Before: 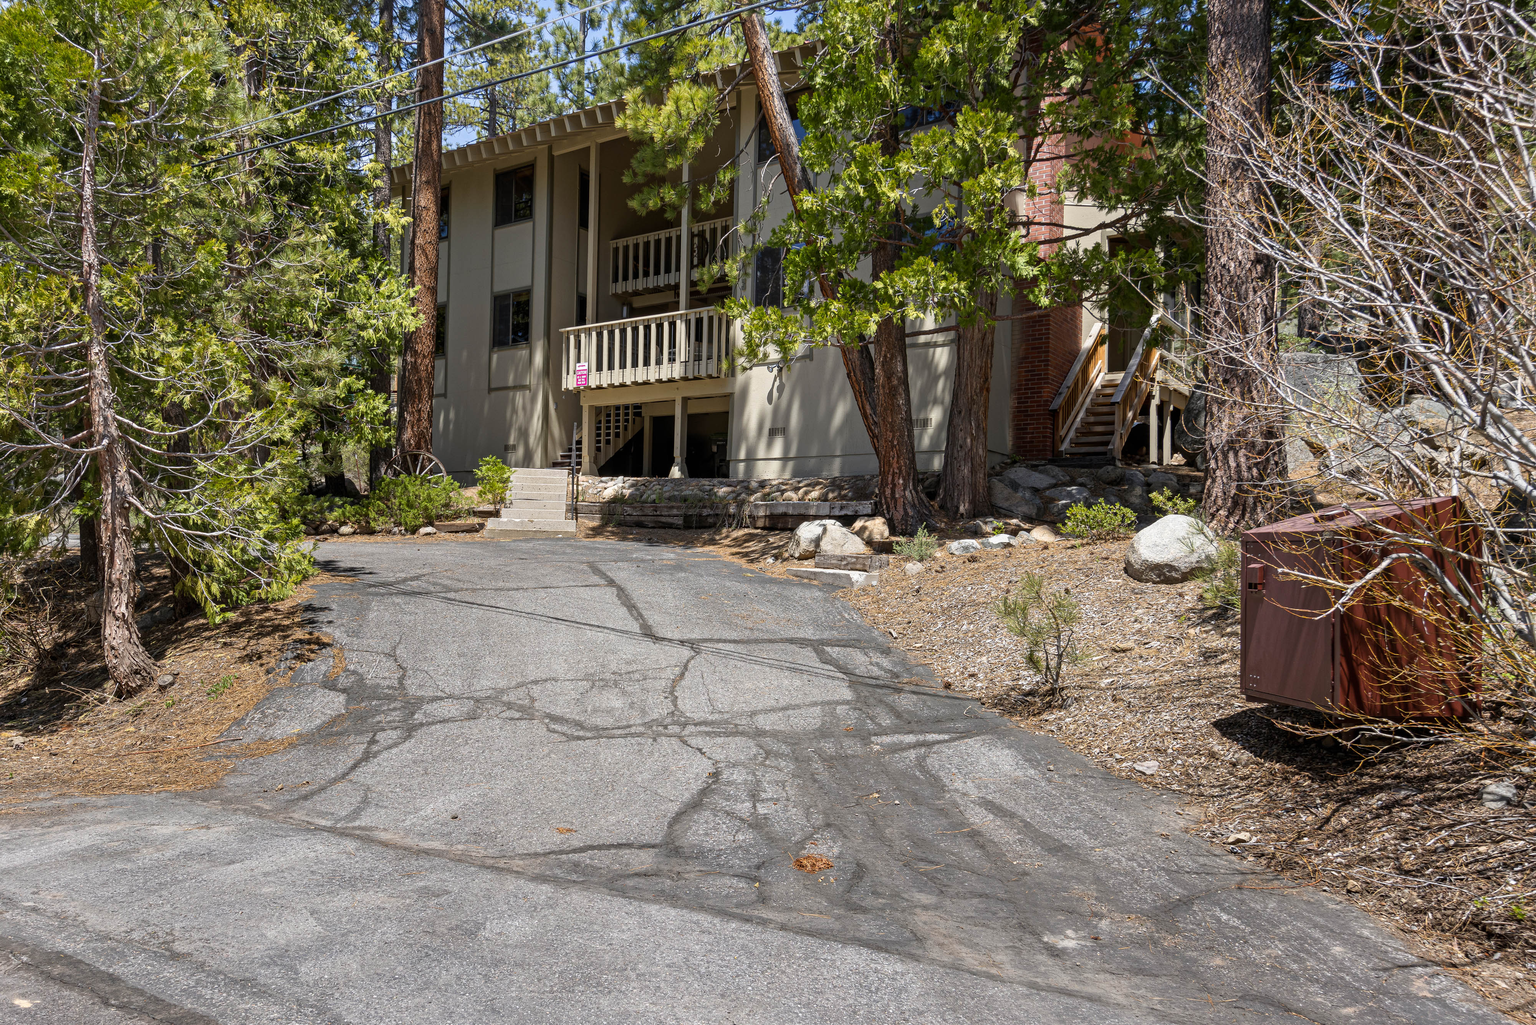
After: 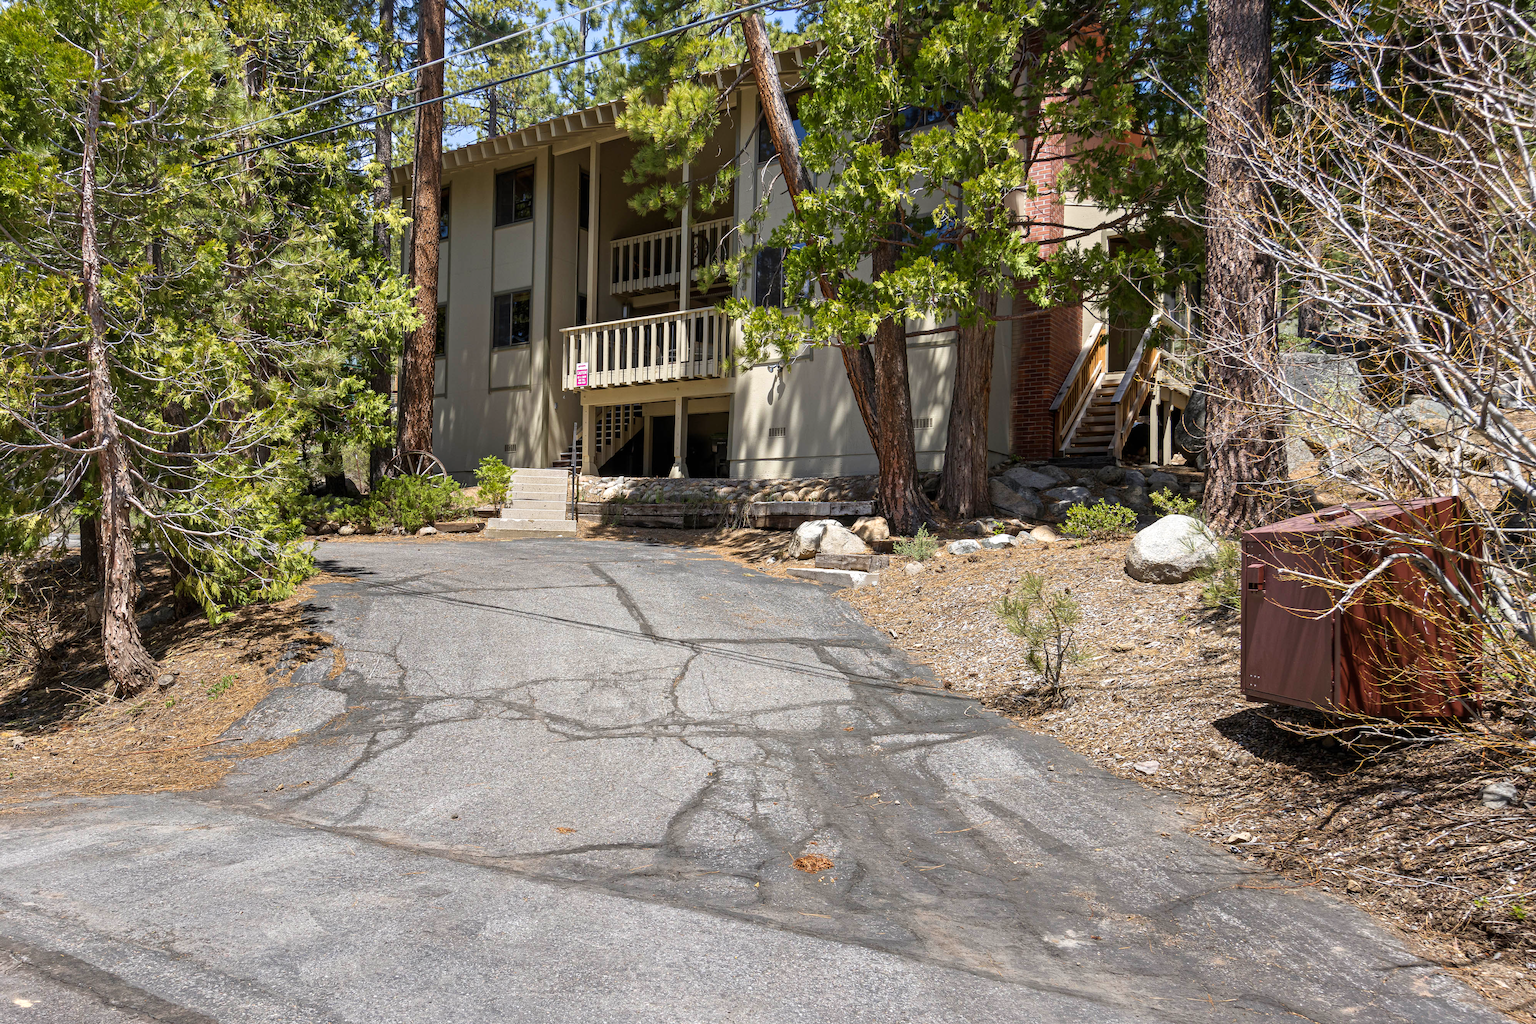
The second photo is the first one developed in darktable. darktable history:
exposure: exposure 0.2 EV, compensate highlight preservation false
velvia: strength 15%
